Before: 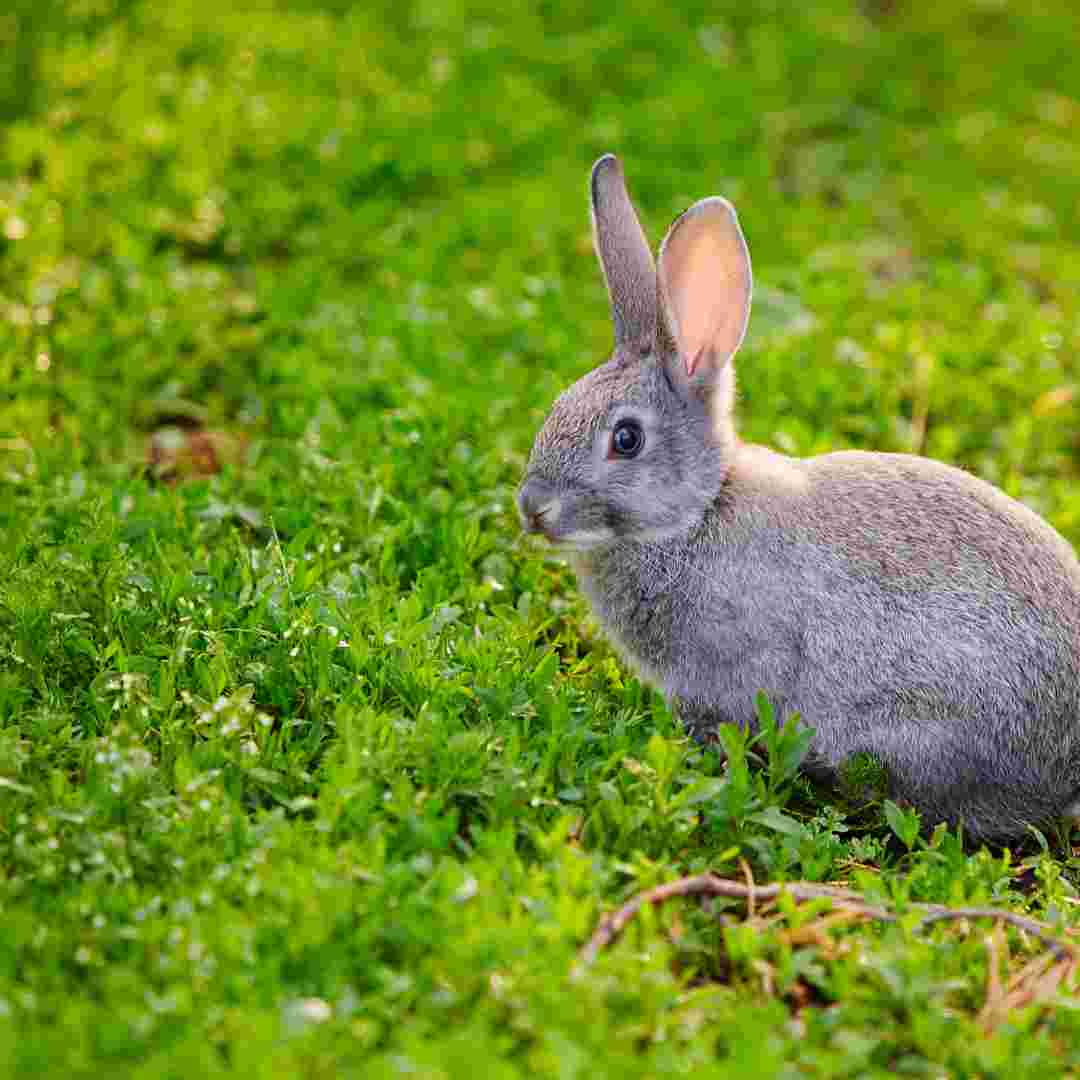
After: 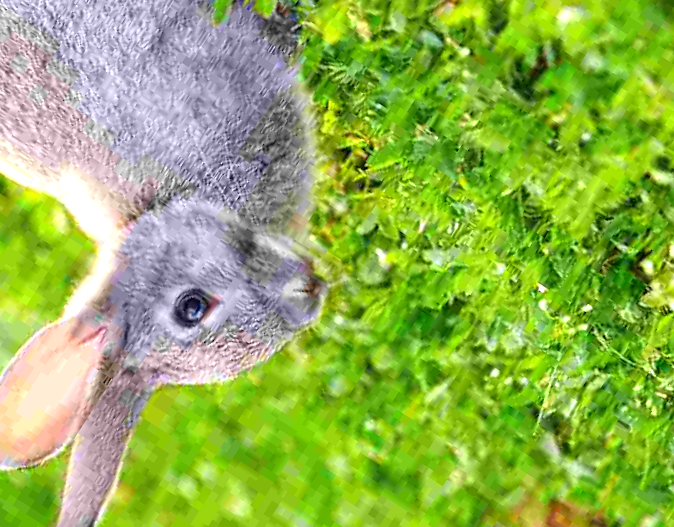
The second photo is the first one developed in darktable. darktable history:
exposure: black level correction 0, exposure 0.701 EV, compensate highlight preservation false
crop and rotate: angle 147.38°, left 9.127%, top 15.586%, right 4.58%, bottom 17.004%
